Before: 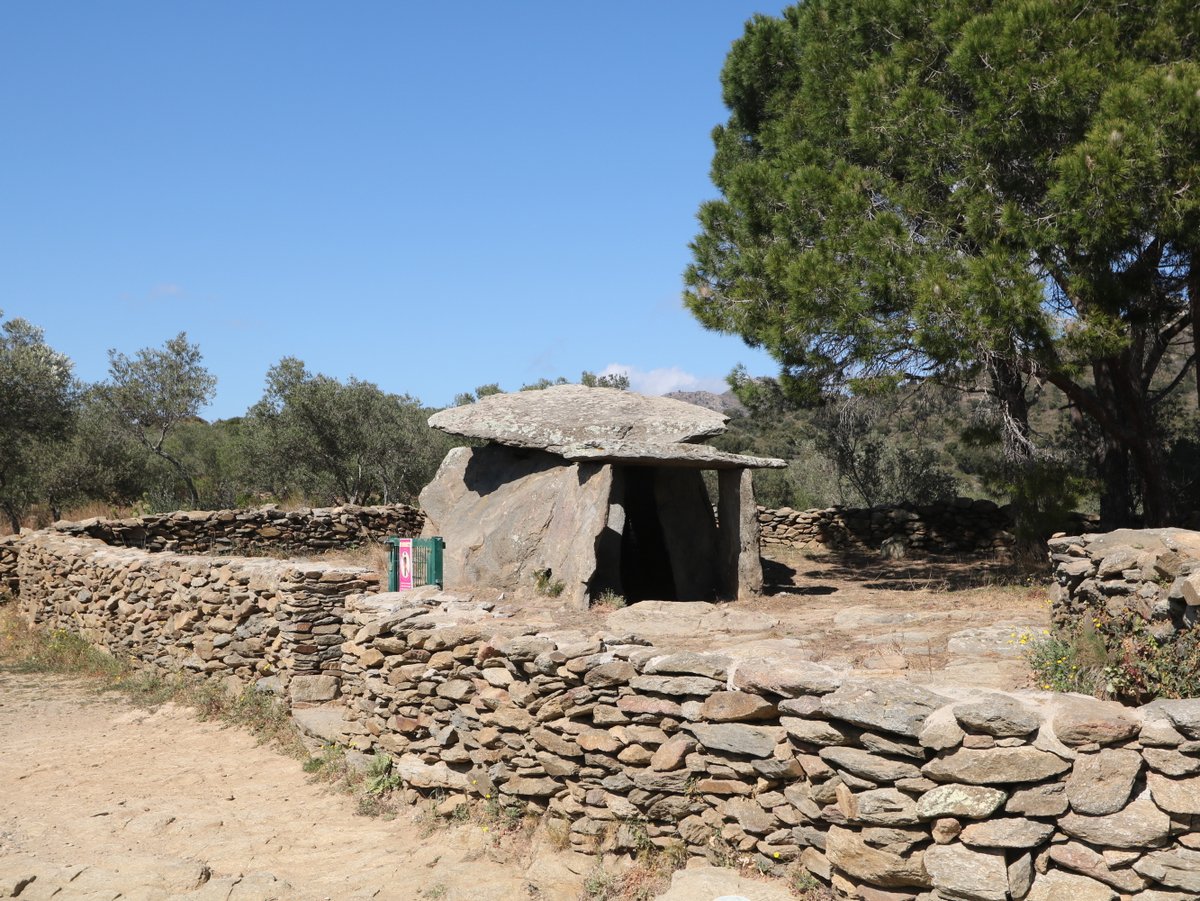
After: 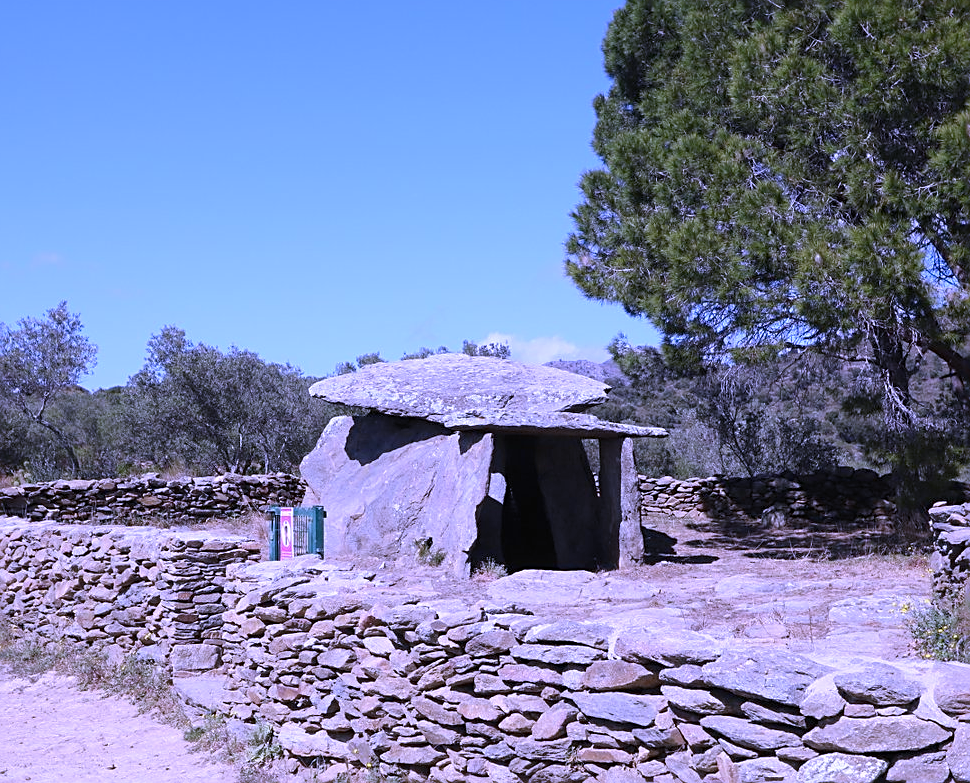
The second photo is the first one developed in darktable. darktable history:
crop: left 9.929%, top 3.475%, right 9.188%, bottom 9.529%
sharpen: on, module defaults
white balance: red 0.98, blue 1.61
